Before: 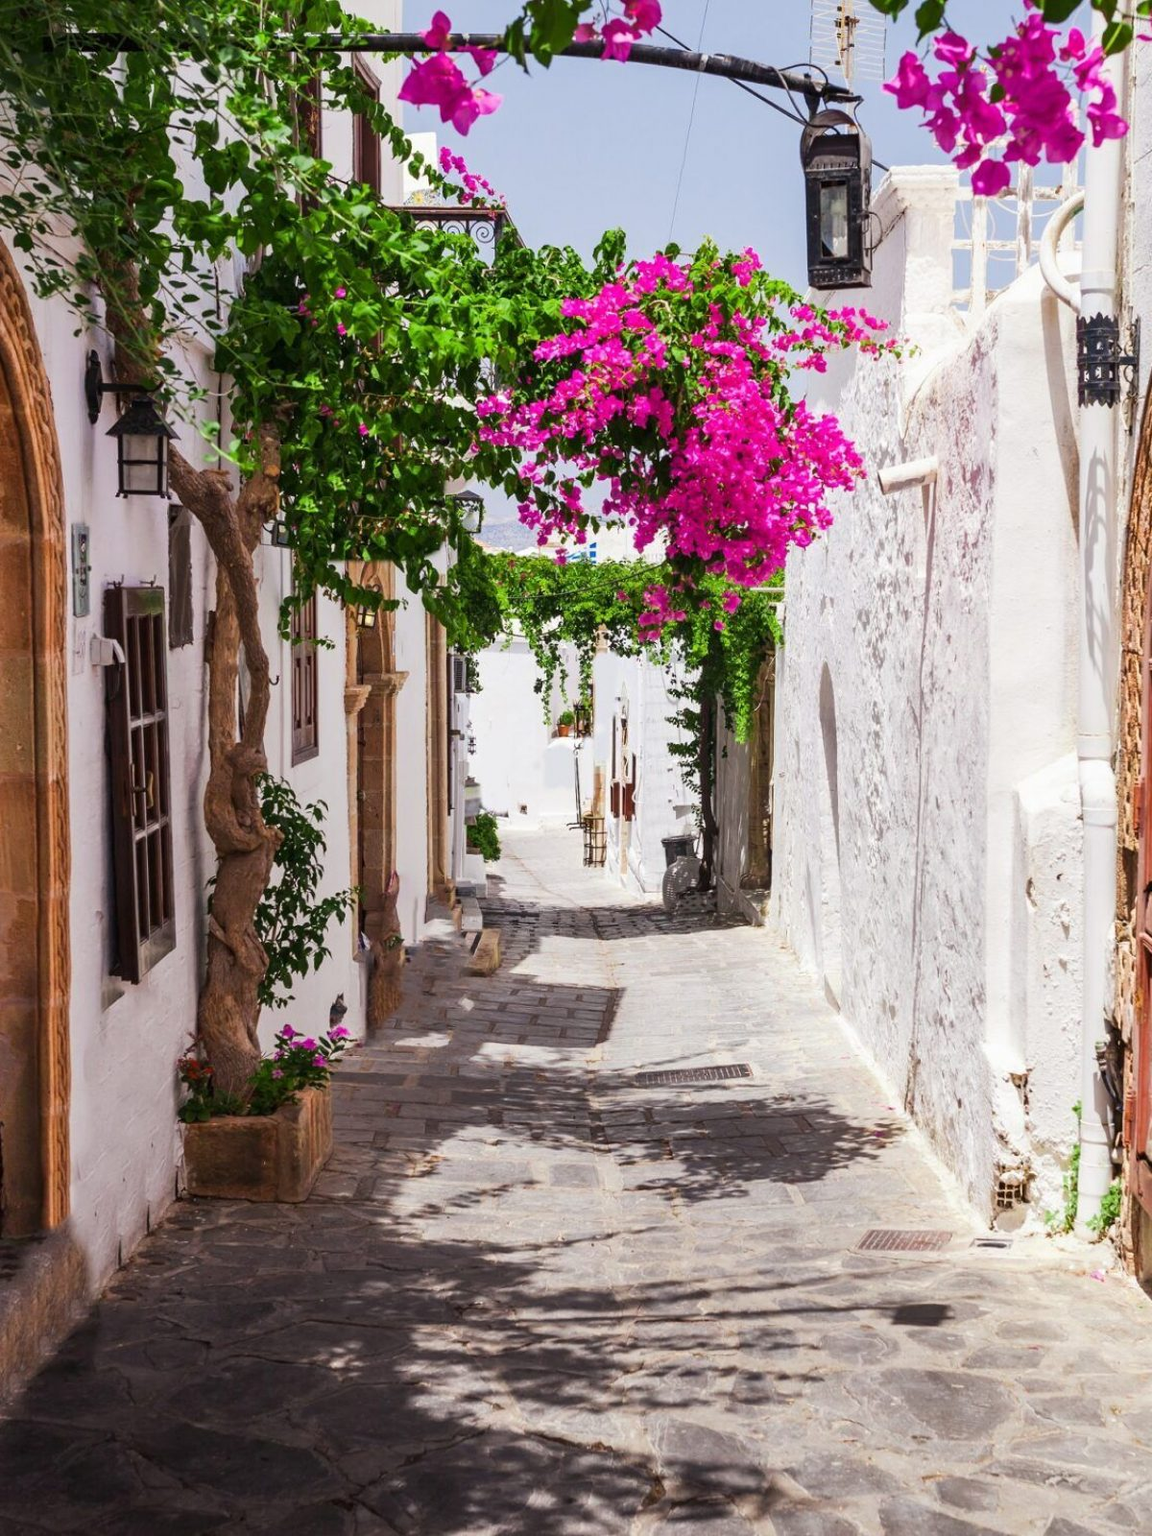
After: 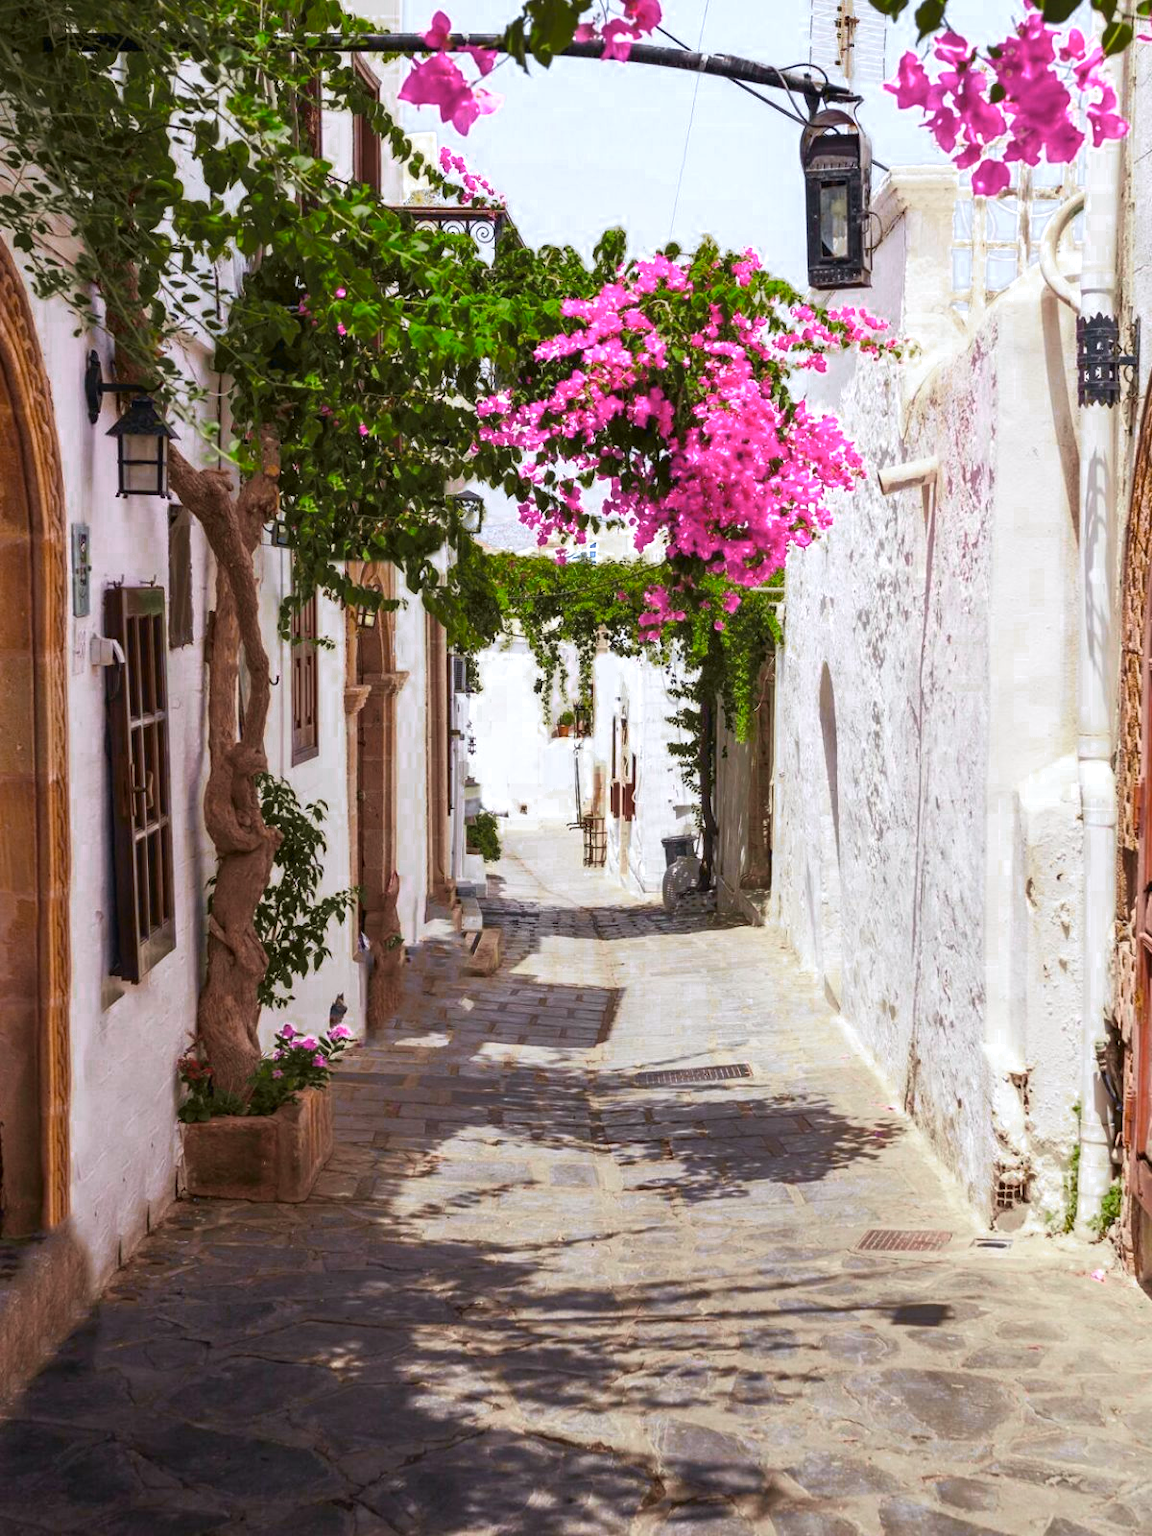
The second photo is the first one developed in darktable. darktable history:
tone curve: curves: ch0 [(0, 0) (0.15, 0.17) (0.452, 0.437) (0.611, 0.588) (0.751, 0.749) (1, 1)]; ch1 [(0, 0) (0.325, 0.327) (0.412, 0.45) (0.453, 0.484) (0.5, 0.499) (0.541, 0.55) (0.617, 0.612) (0.695, 0.697) (1, 1)]; ch2 [(0, 0) (0.386, 0.397) (0.452, 0.459) (0.505, 0.498) (0.524, 0.547) (0.574, 0.566) (0.633, 0.641) (1, 1)], color space Lab, independent channels, preserve colors none
color zones: curves: ch0 [(0.203, 0.433) (0.607, 0.517) (0.697, 0.696) (0.705, 0.897)]
